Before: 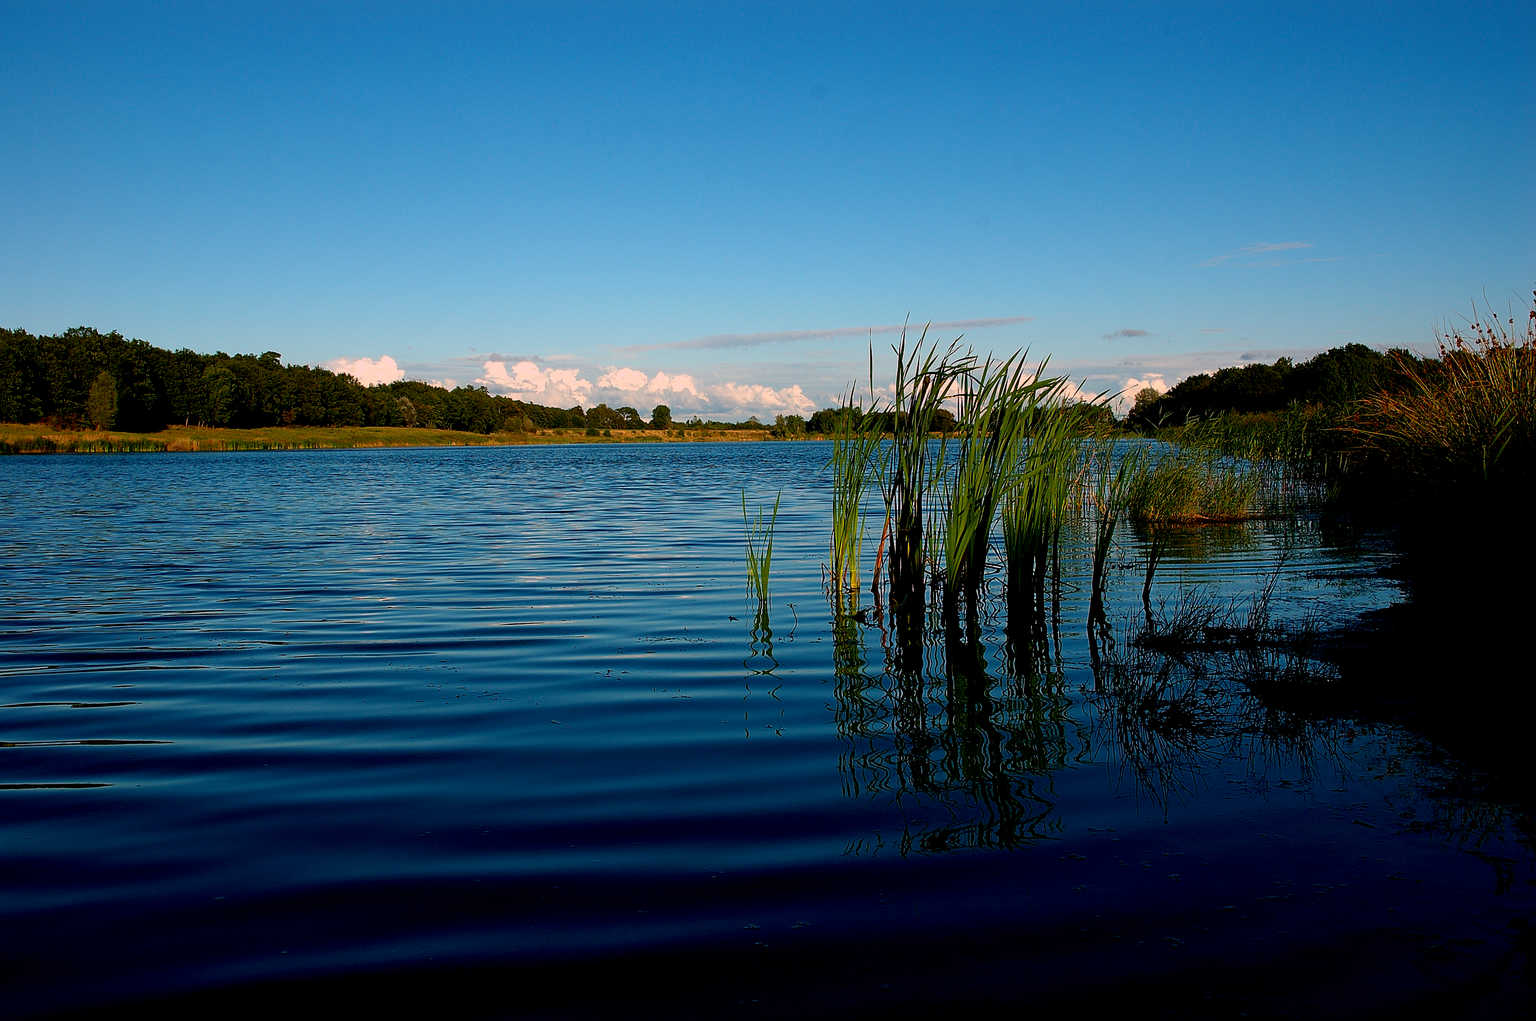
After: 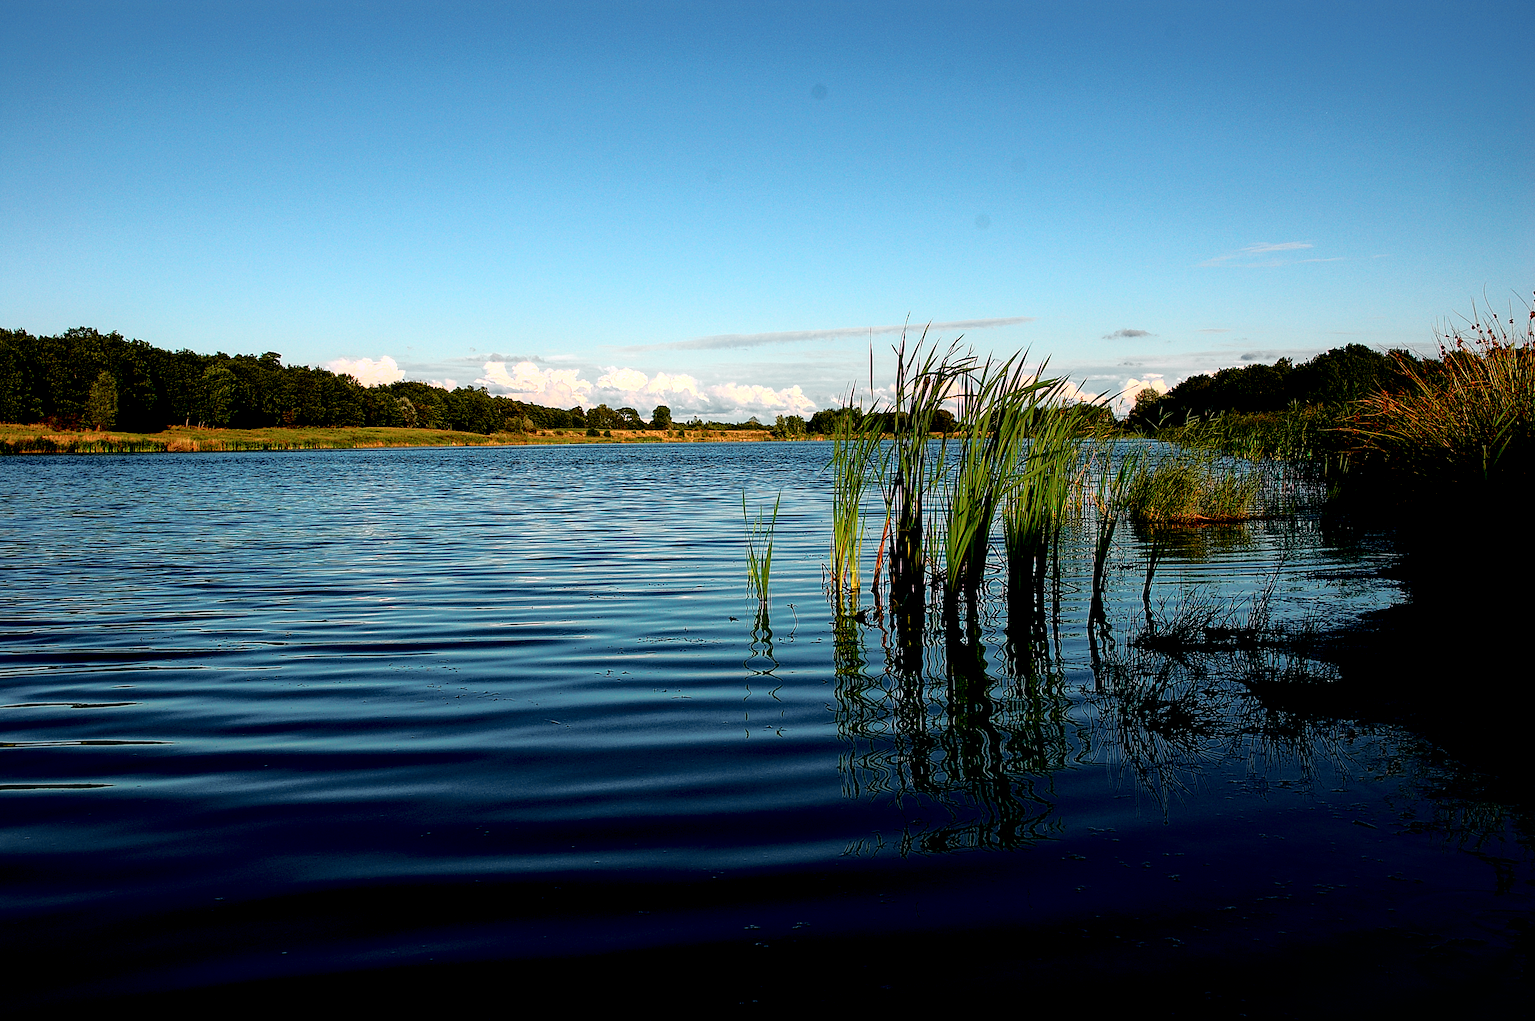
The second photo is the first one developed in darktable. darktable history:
tone curve: curves: ch0 [(0, 0.015) (0.091, 0.055) (0.184, 0.159) (0.304, 0.382) (0.492, 0.579) (0.628, 0.755) (0.832, 0.932) (0.984, 0.963)]; ch1 [(0, 0) (0.34, 0.235) (0.46, 0.46) (0.515, 0.502) (0.553, 0.567) (0.764, 0.815) (1, 1)]; ch2 [(0, 0) (0.44, 0.458) (0.479, 0.492) (0.524, 0.507) (0.557, 0.567) (0.673, 0.699) (1, 1)], color space Lab, independent channels, preserve colors none
local contrast: highlights 100%, shadows 100%, detail 200%, midtone range 0.2
